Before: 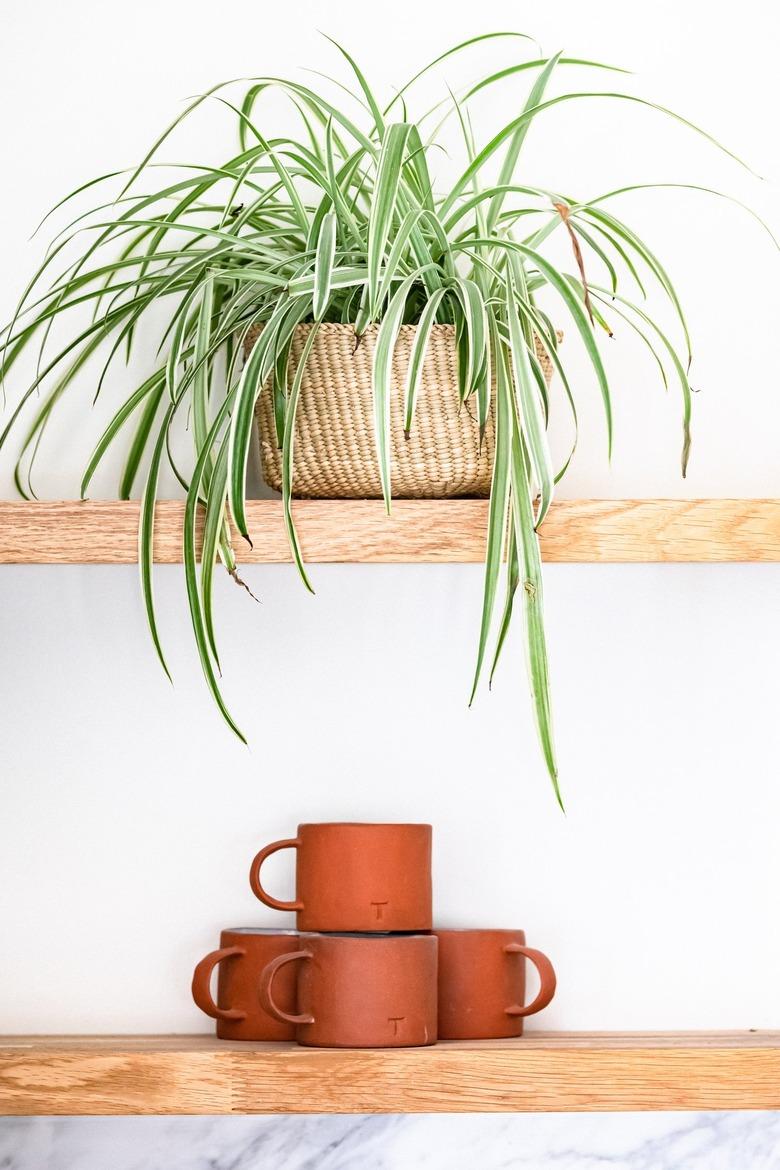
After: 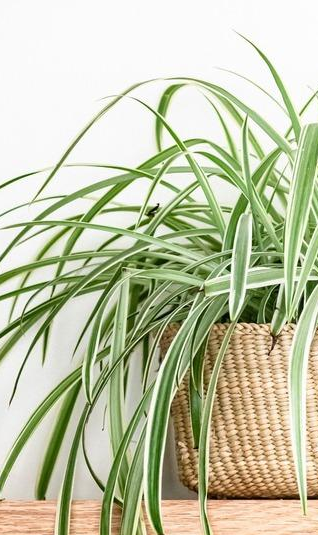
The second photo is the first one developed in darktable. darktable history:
crop and rotate: left 10.876%, top 0.056%, right 48.242%, bottom 54.175%
